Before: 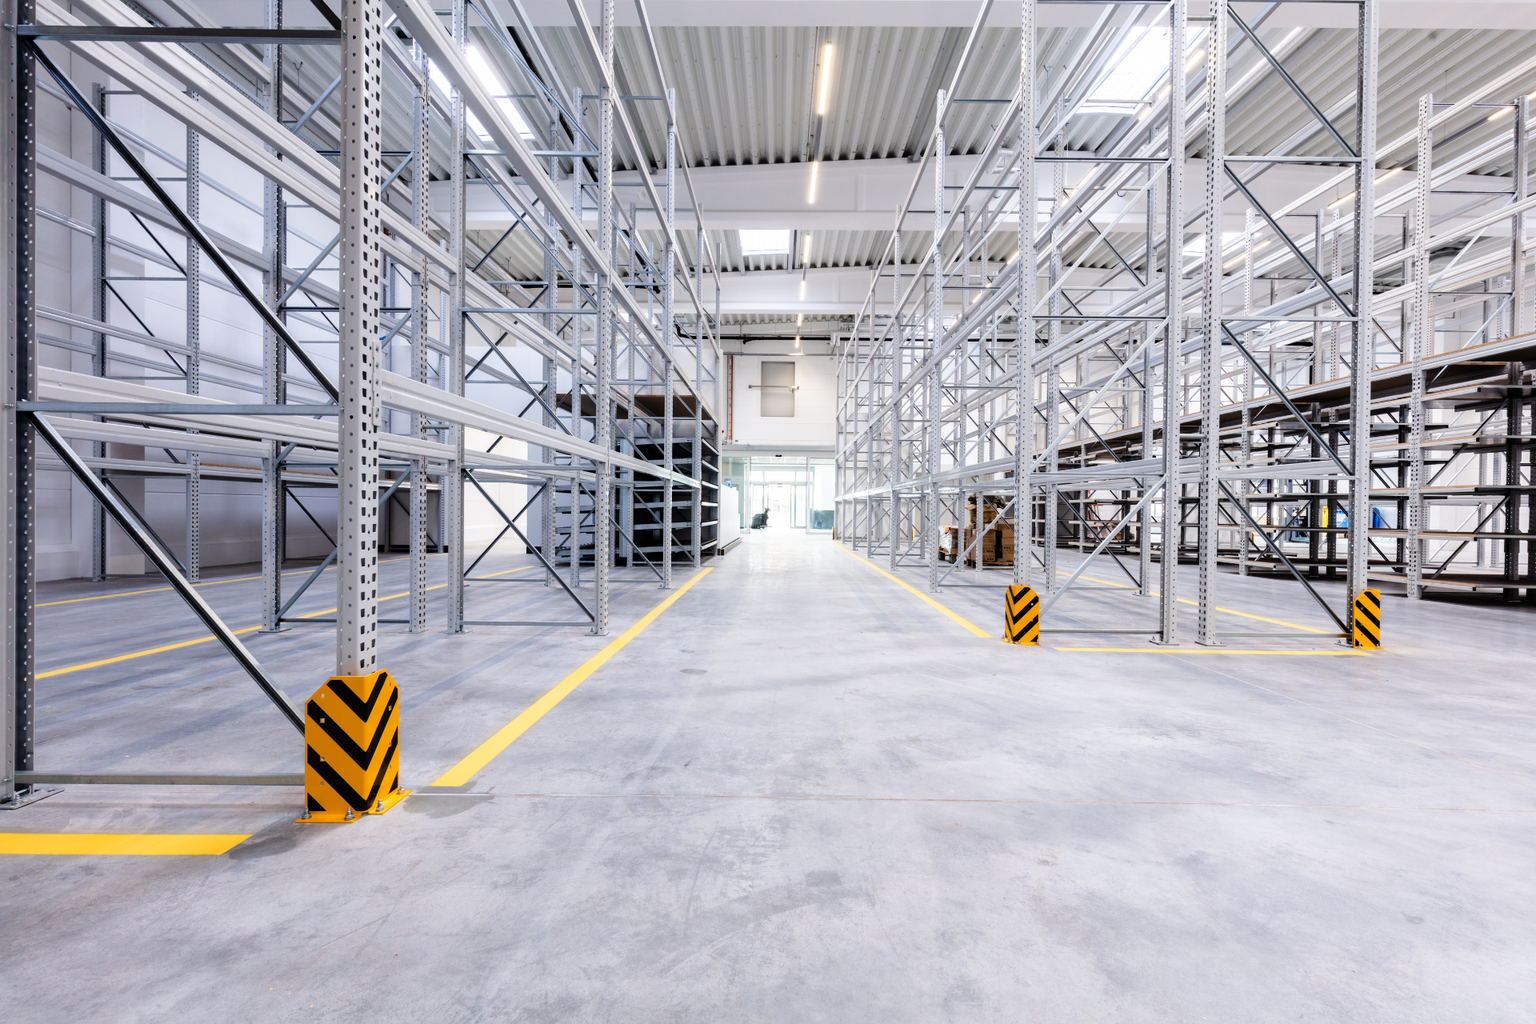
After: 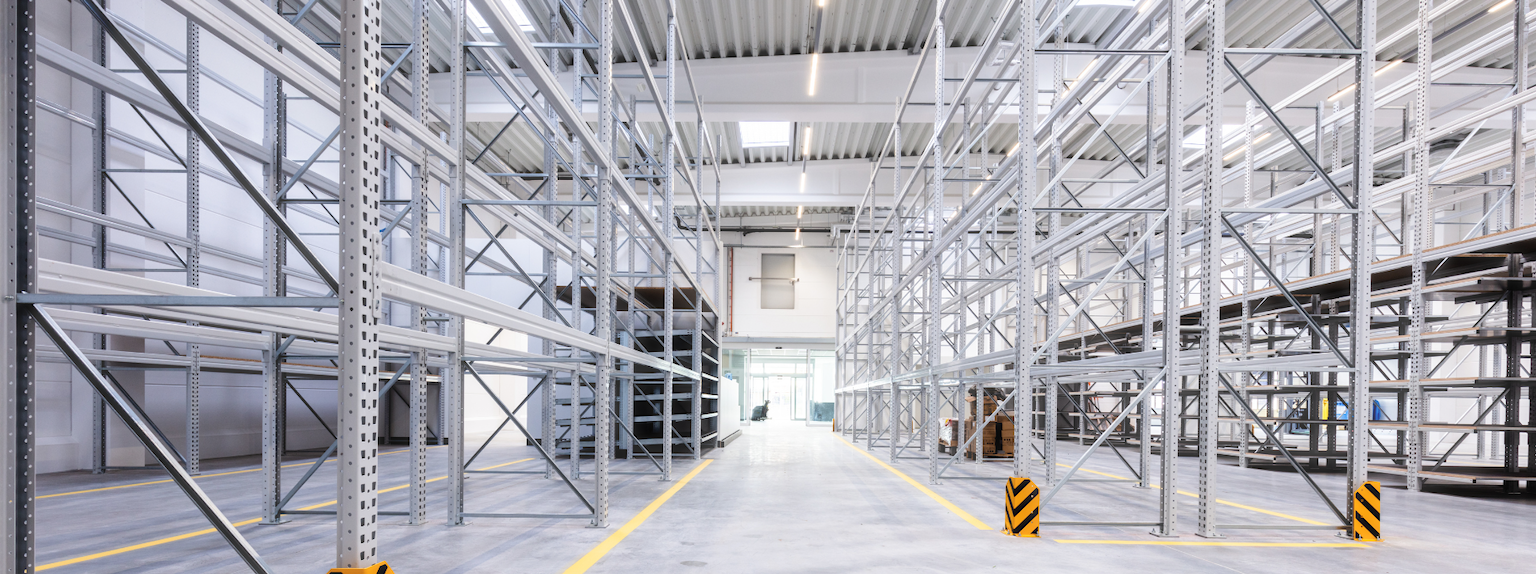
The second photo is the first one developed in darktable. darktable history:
crop and rotate: top 10.605%, bottom 33.274%
haze removal: strength -0.1, adaptive false
